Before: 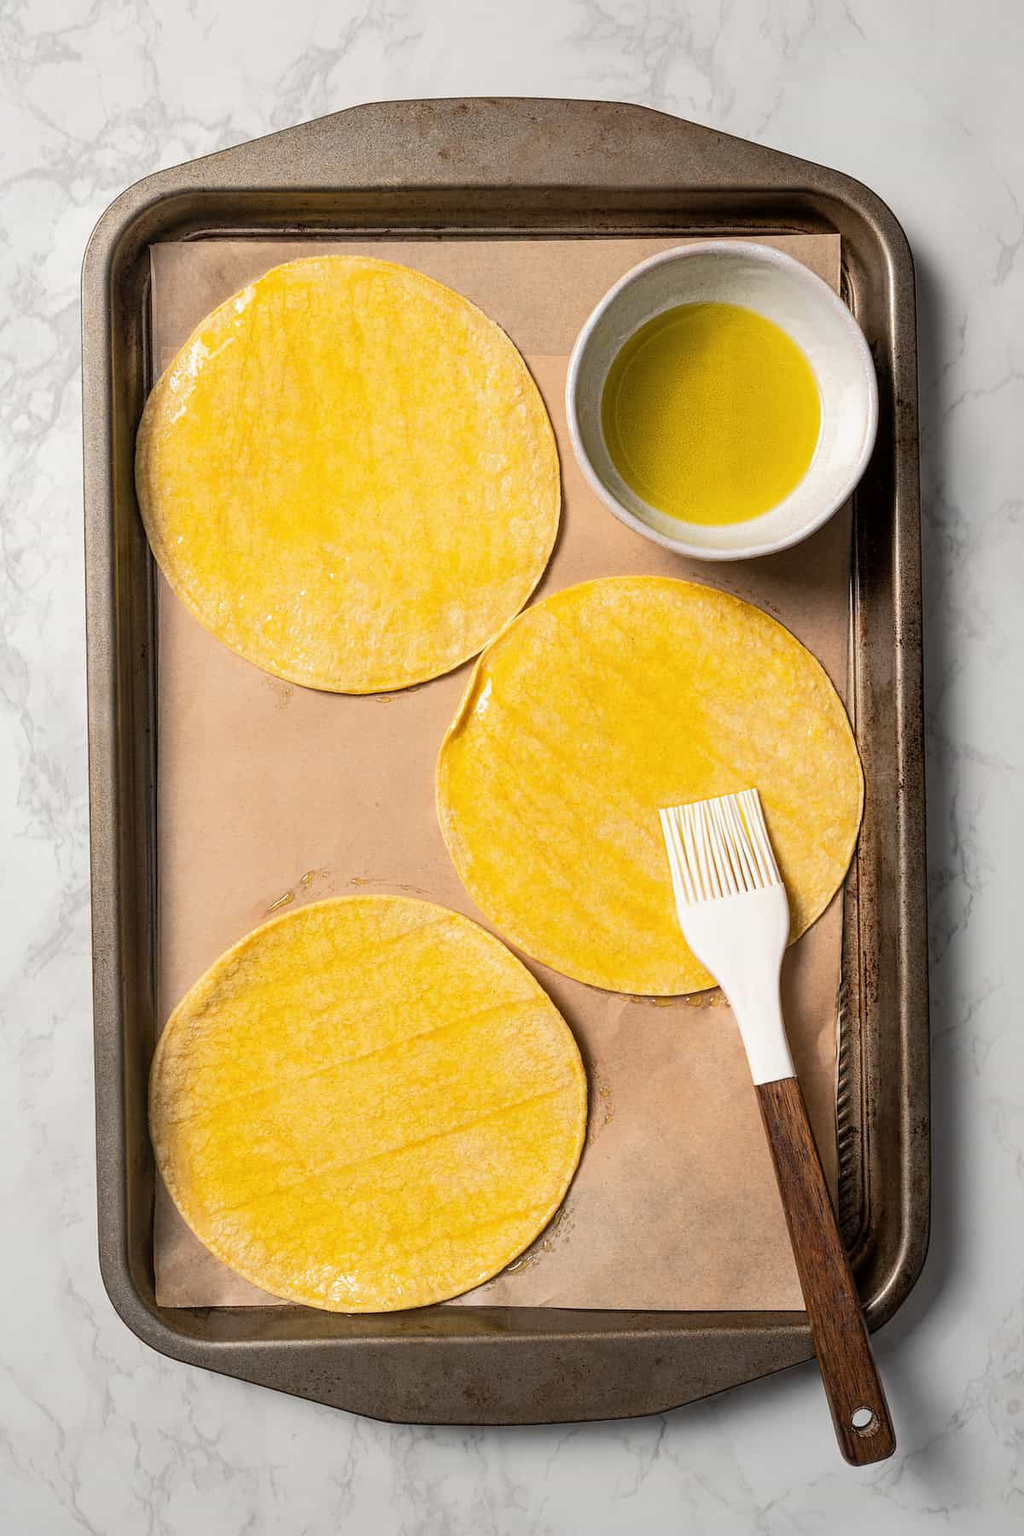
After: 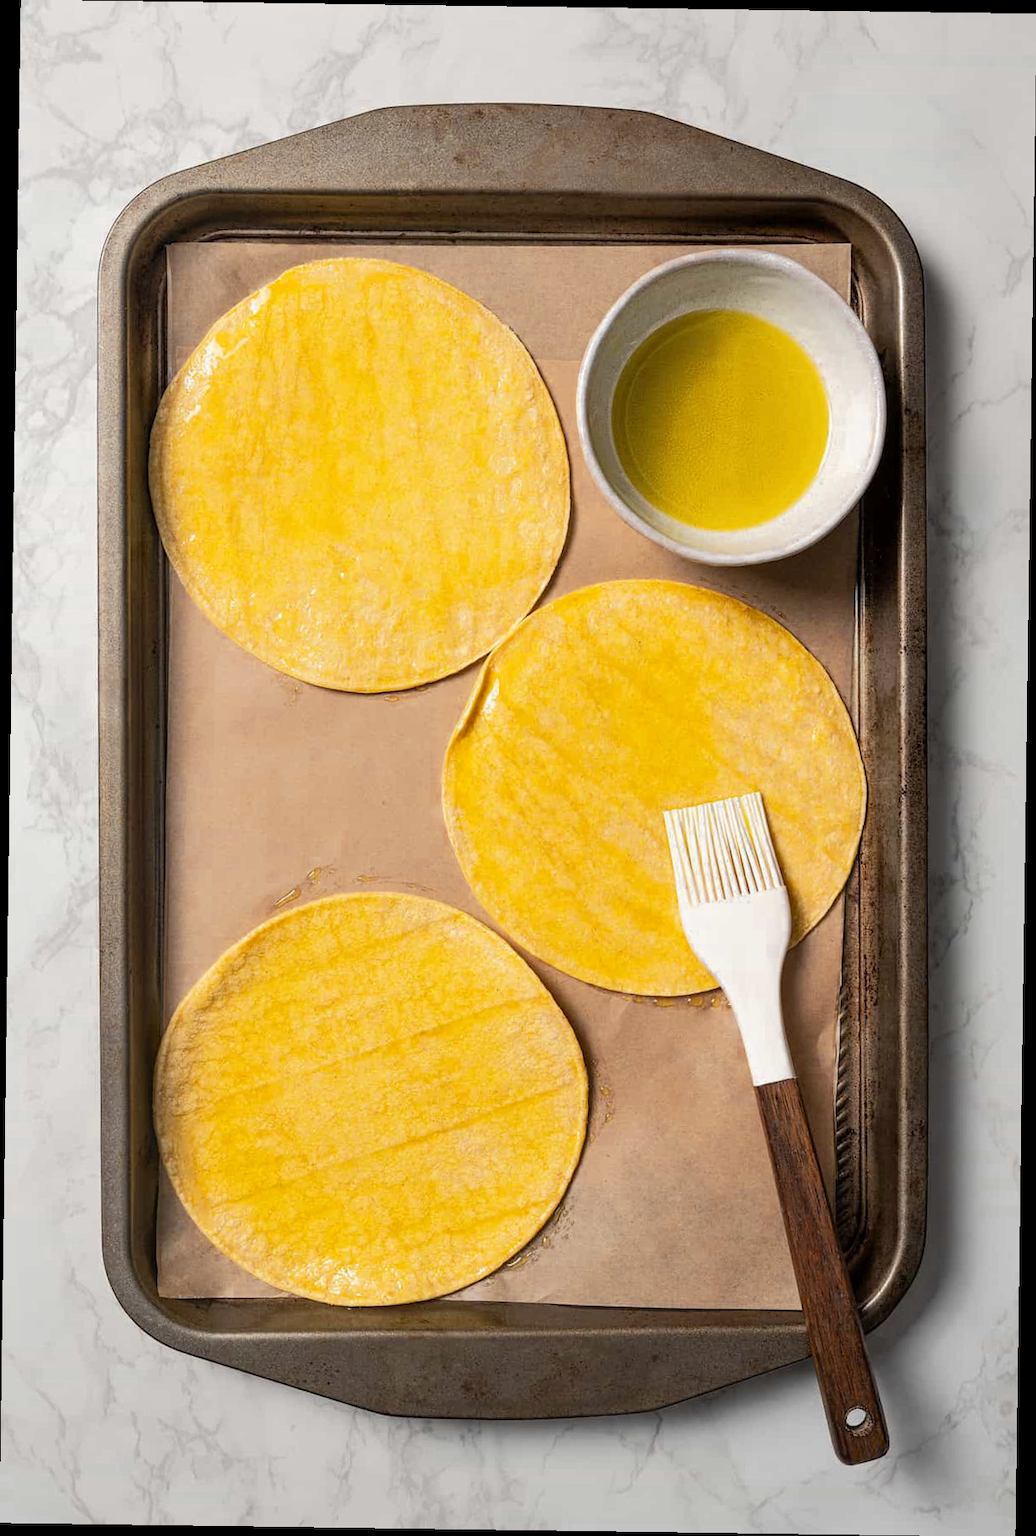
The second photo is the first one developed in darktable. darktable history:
tone equalizer: on, module defaults
rotate and perspective: rotation 0.8°, automatic cropping off
color zones: curves: ch0 [(0.035, 0.242) (0.25, 0.5) (0.384, 0.214) (0.488, 0.255) (0.75, 0.5)]; ch1 [(0.063, 0.379) (0.25, 0.5) (0.354, 0.201) (0.489, 0.085) (0.729, 0.271)]; ch2 [(0.25, 0.5) (0.38, 0.517) (0.442, 0.51) (0.735, 0.456)]
